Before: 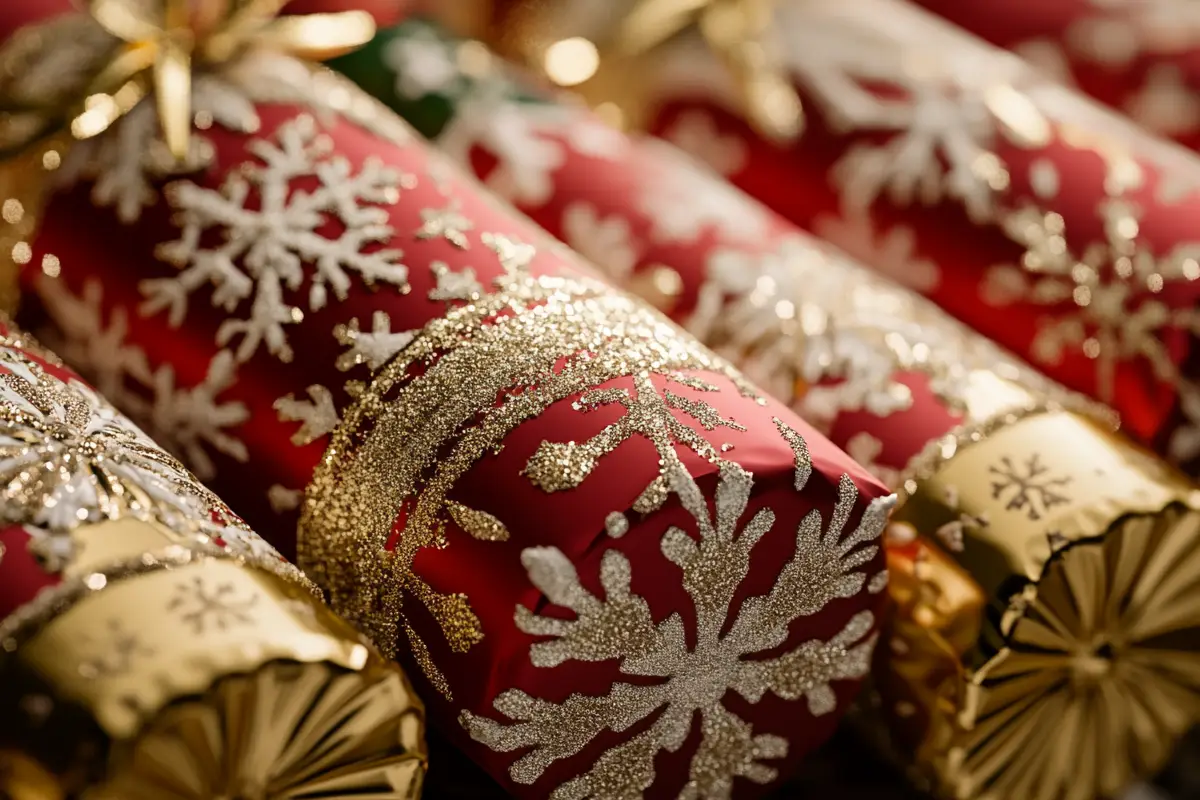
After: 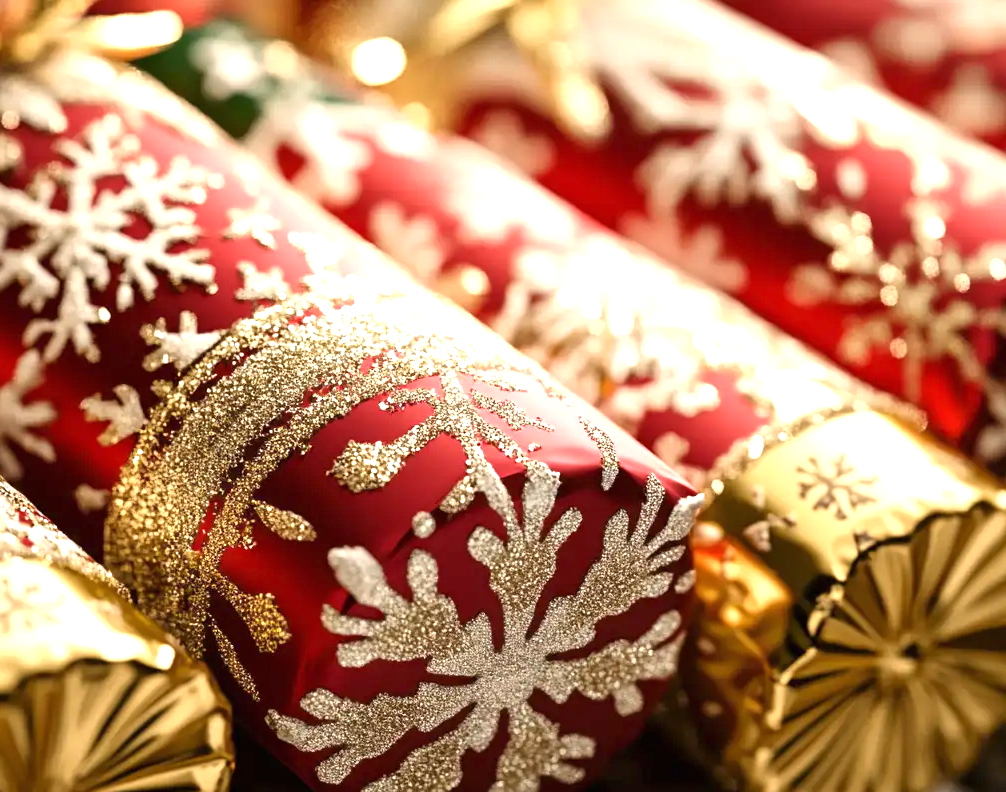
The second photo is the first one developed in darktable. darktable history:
crop: left 16.136%
exposure: black level correction 0, exposure 1.199 EV, compensate highlight preservation false
